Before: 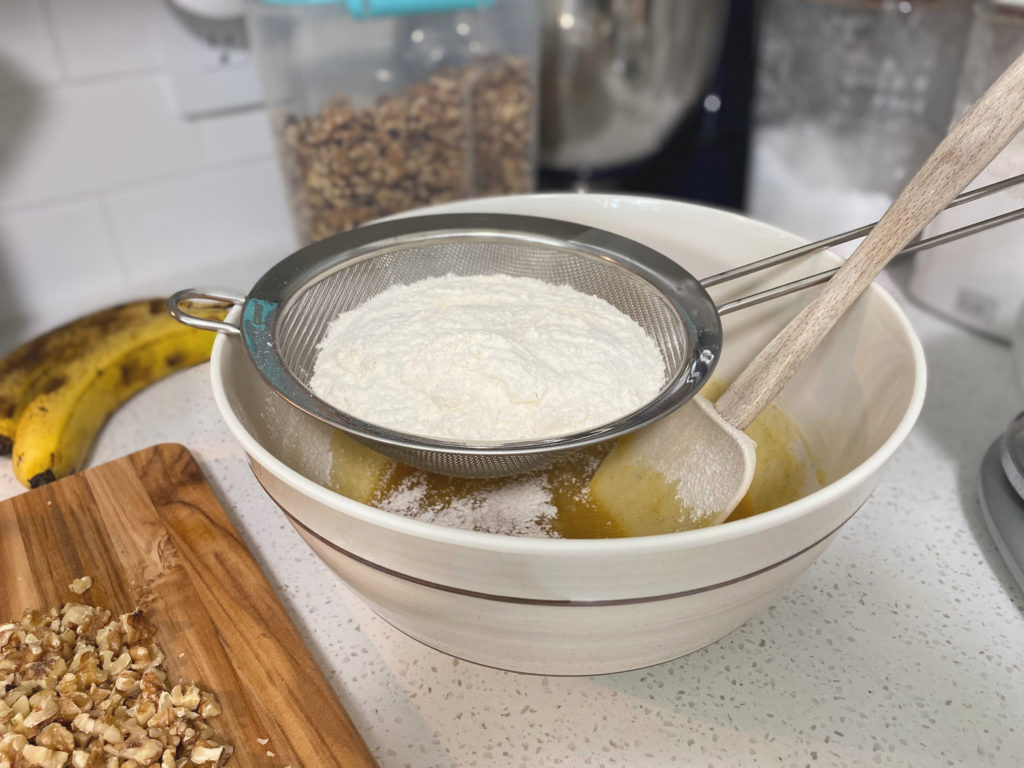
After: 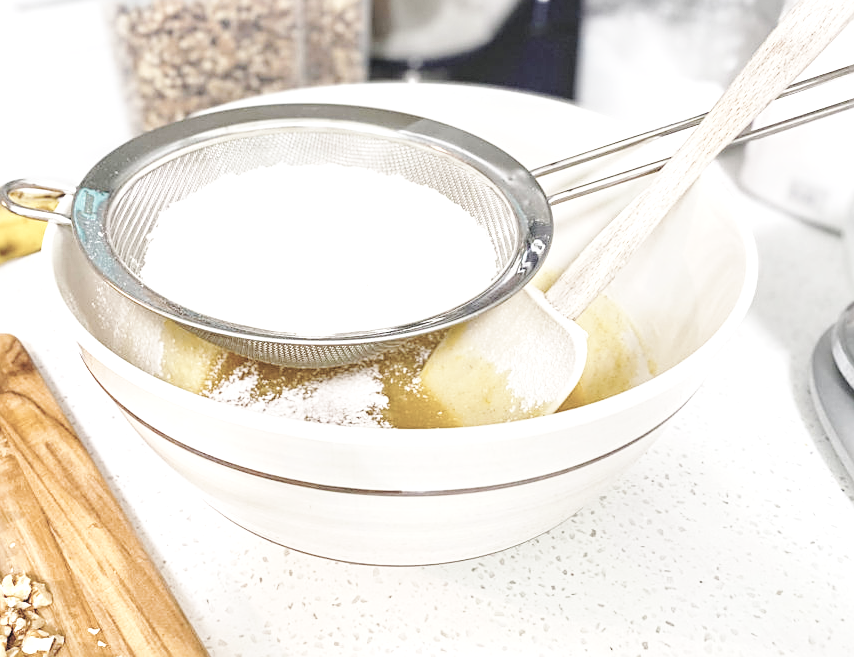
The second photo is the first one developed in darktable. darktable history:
crop: left 16.523%, top 14.402%
exposure: exposure 0.803 EV, compensate exposure bias true, compensate highlight preservation false
base curve: curves: ch0 [(0, 0) (0.028, 0.03) (0.121, 0.232) (0.46, 0.748) (0.859, 0.968) (1, 1)], preserve colors none
sharpen: amount 0.466
local contrast: on, module defaults
contrast brightness saturation: brightness 0.189, saturation -0.489
color balance rgb: shadows lift › luminance -9.484%, perceptual saturation grading › global saturation 20%, perceptual saturation grading › highlights -24.77%, perceptual saturation grading › shadows 50.065%, global vibrance 14.331%
